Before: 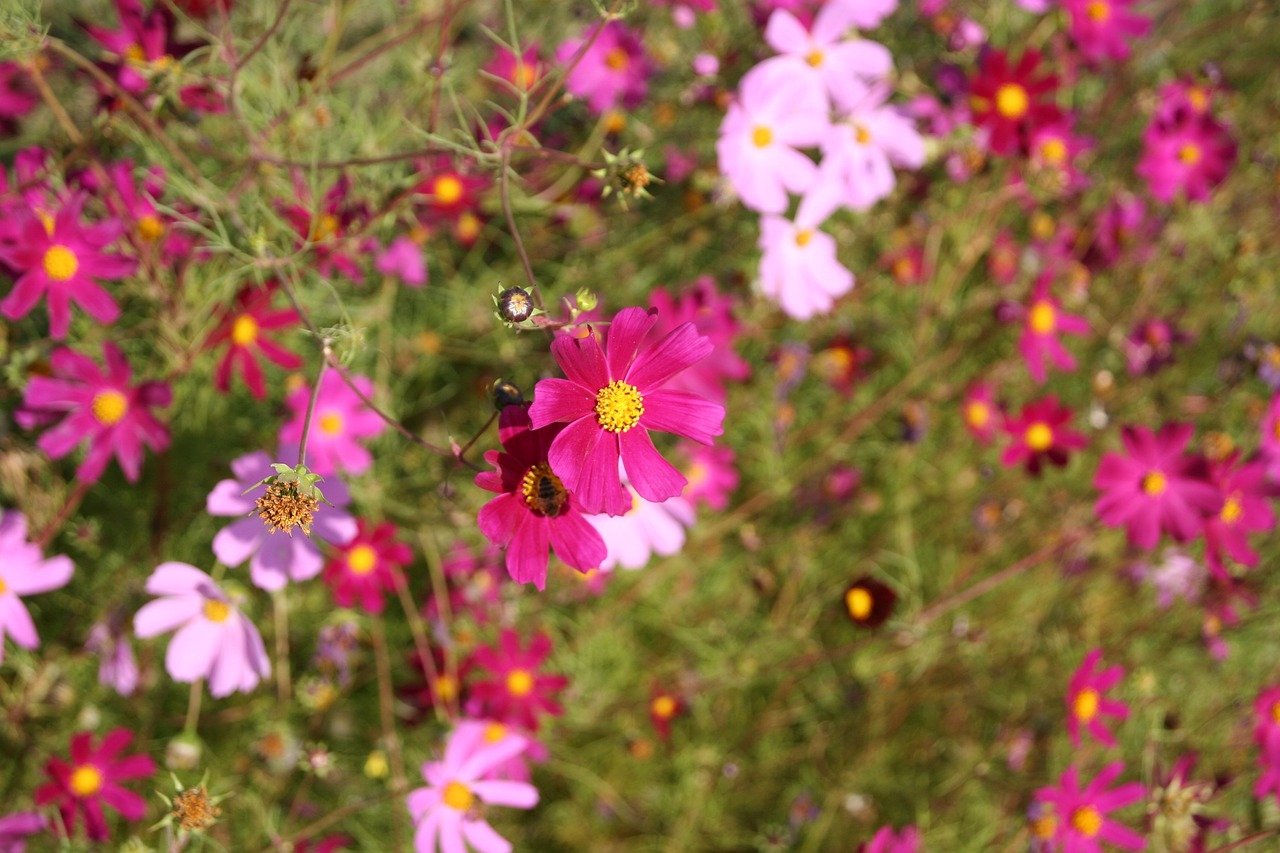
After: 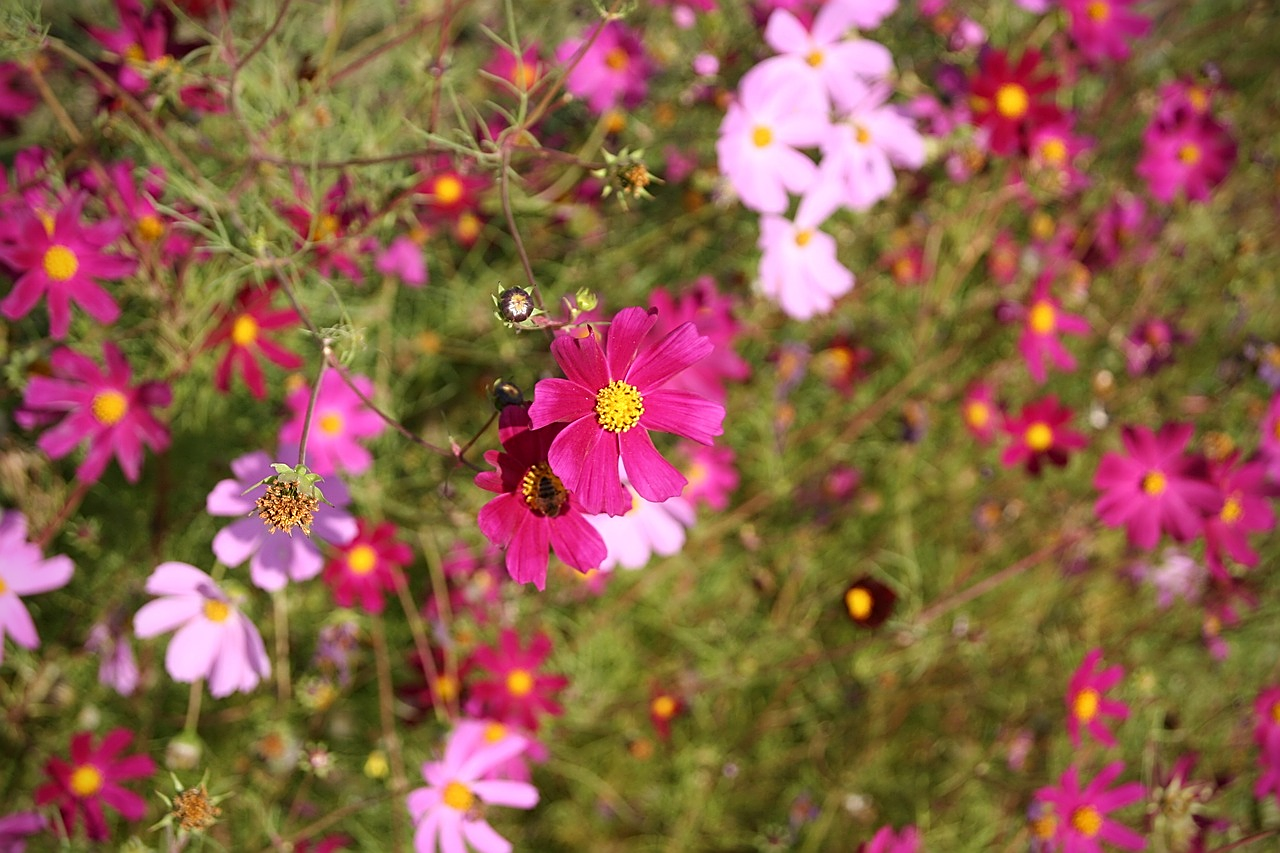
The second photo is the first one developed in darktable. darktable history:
vignetting: fall-off radius 63.35%, brightness -0.599, saturation 0
sharpen: on, module defaults
